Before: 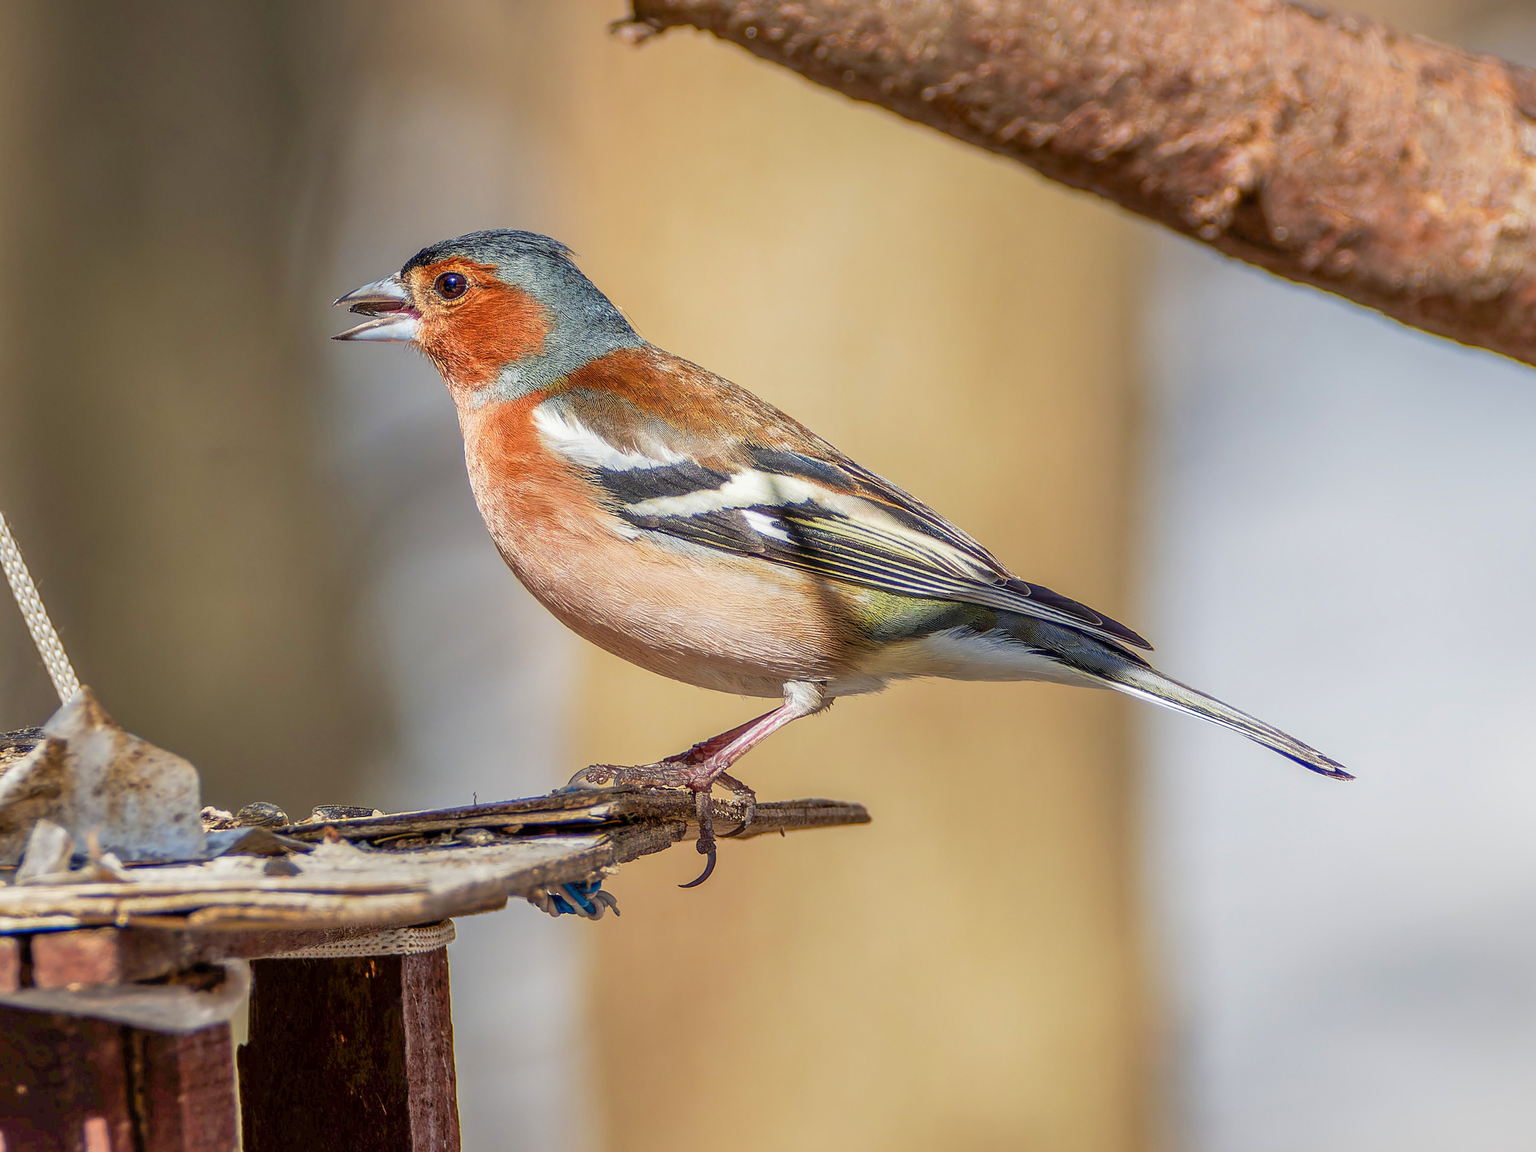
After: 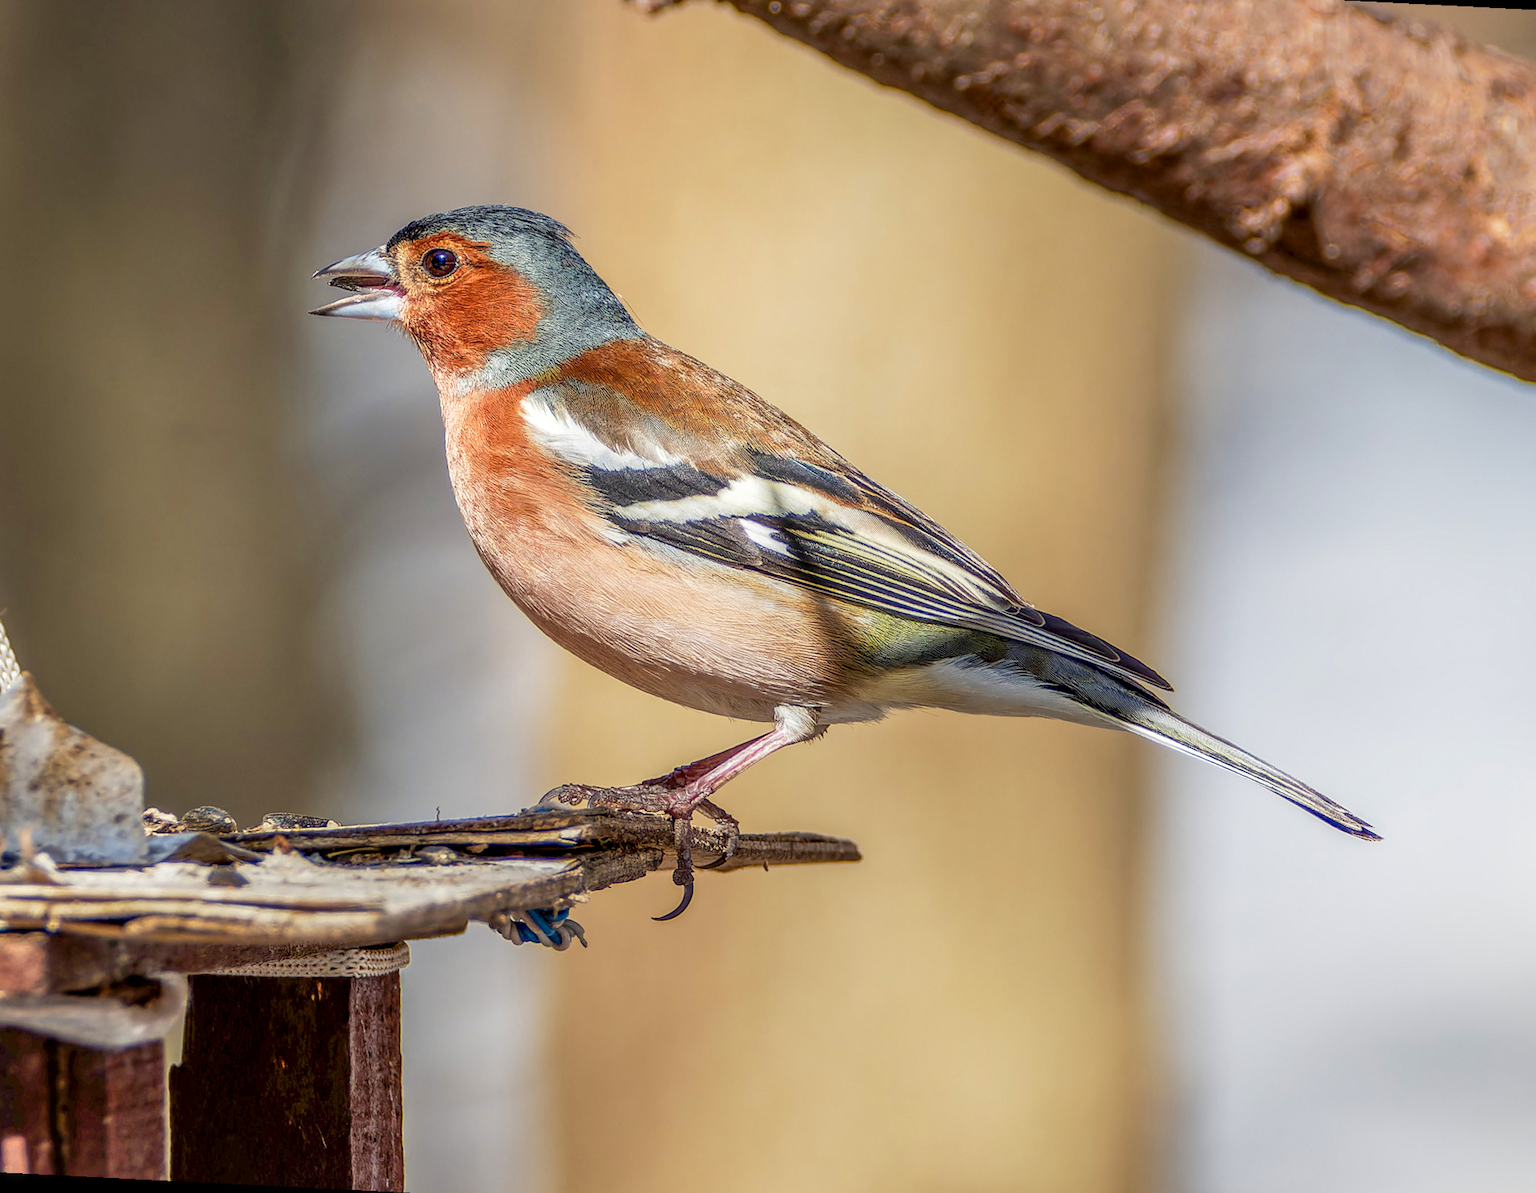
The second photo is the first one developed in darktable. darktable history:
shadows and highlights: shadows -31.03, highlights 30.42
local contrast: on, module defaults
crop and rotate: angle -2.86°, left 5.301%, top 5.164%, right 4.755%, bottom 4.24%
